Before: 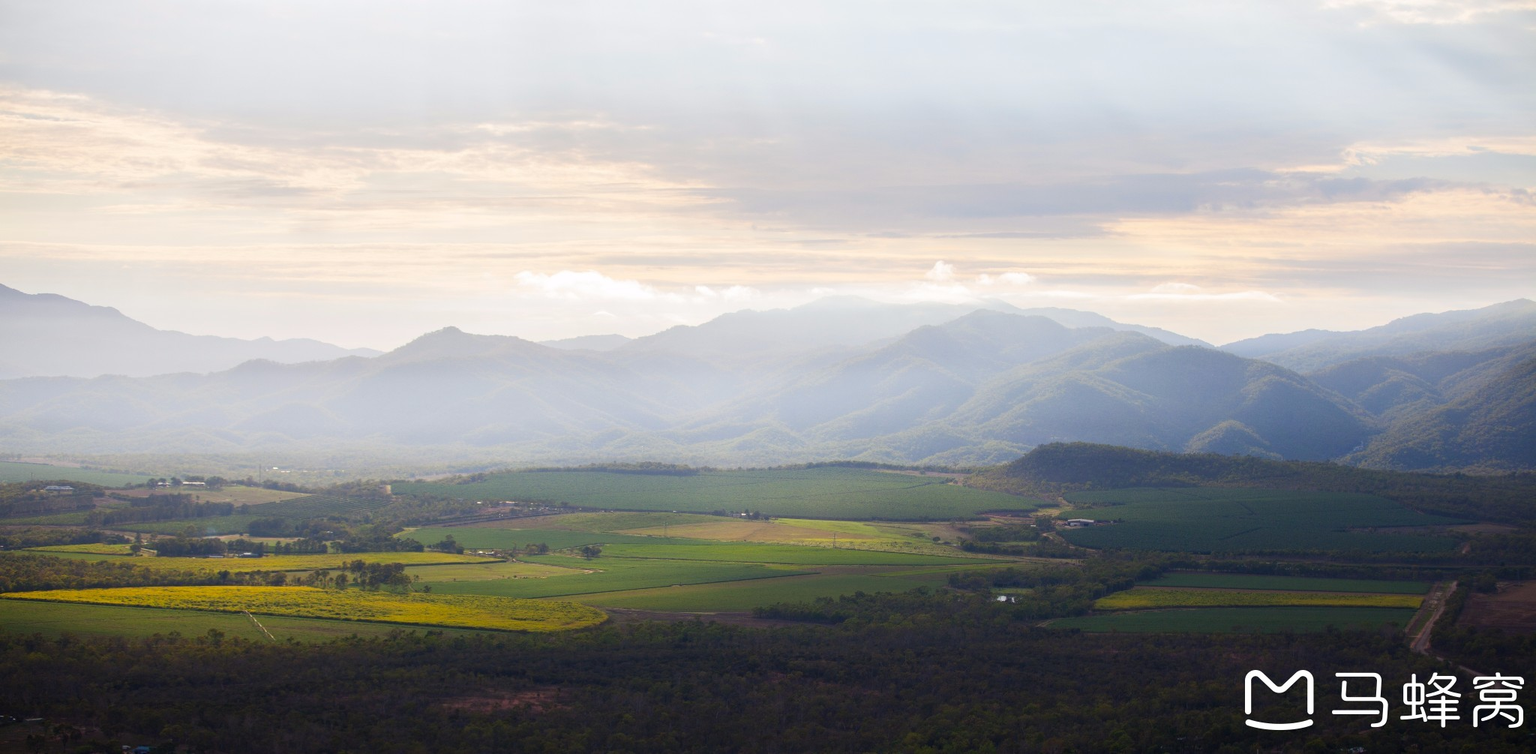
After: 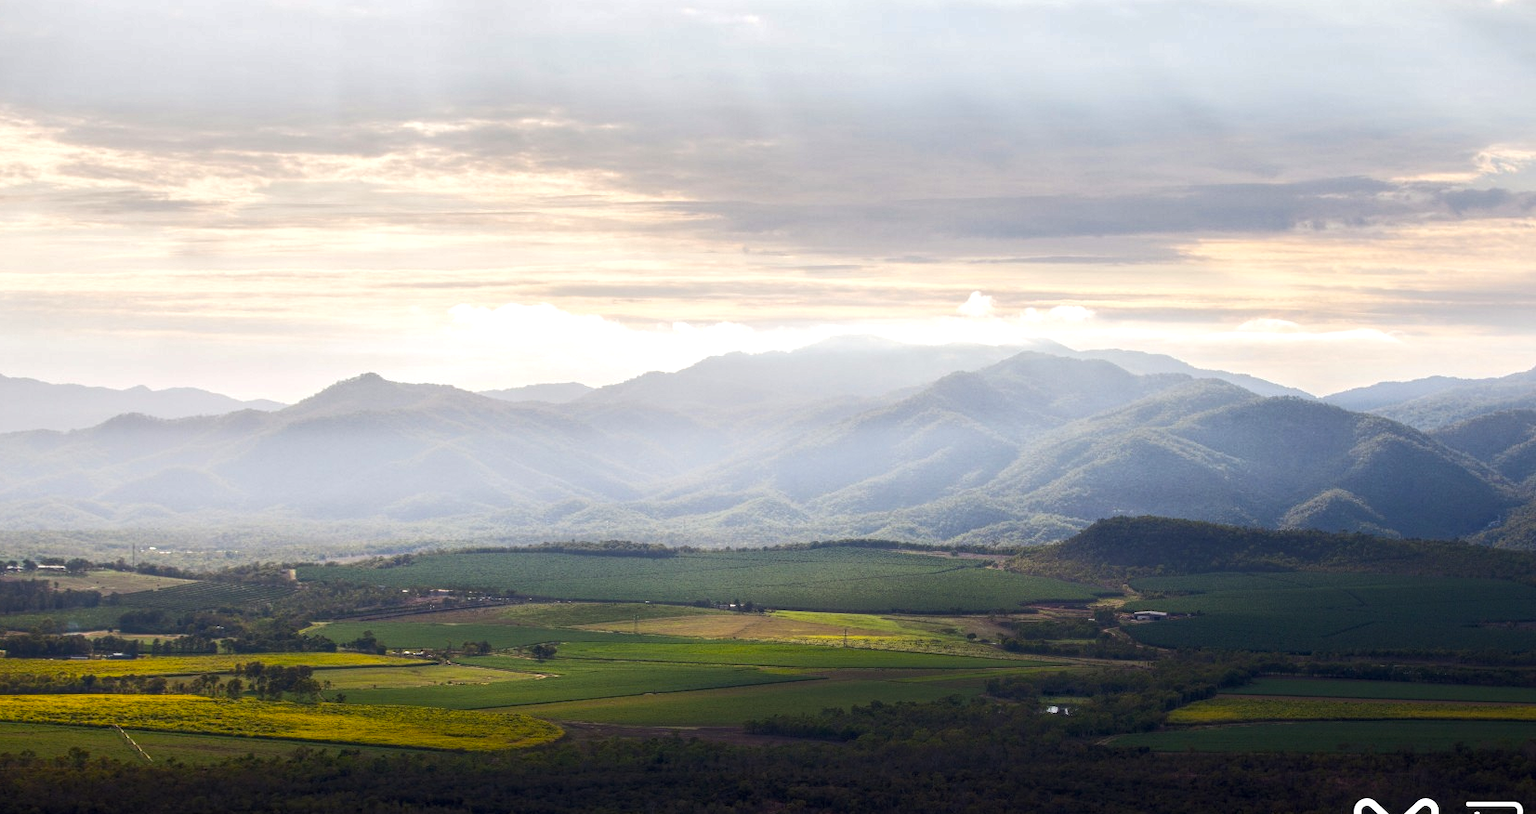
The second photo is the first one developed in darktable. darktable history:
color balance rgb: perceptual saturation grading › global saturation 29.644%, perceptual brilliance grading › highlights 3.208%, perceptual brilliance grading › mid-tones -17.637%, perceptual brilliance grading › shadows -41.116%
base curve: curves: ch0 [(0, 0) (0.472, 0.508) (1, 1)], preserve colors none
local contrast: highlights 94%, shadows 89%, detail 160%, midtone range 0.2
shadows and highlights: radius 336.65, shadows 28.66, soften with gaussian
crop: left 9.931%, top 3.478%, right 9.308%, bottom 9.256%
